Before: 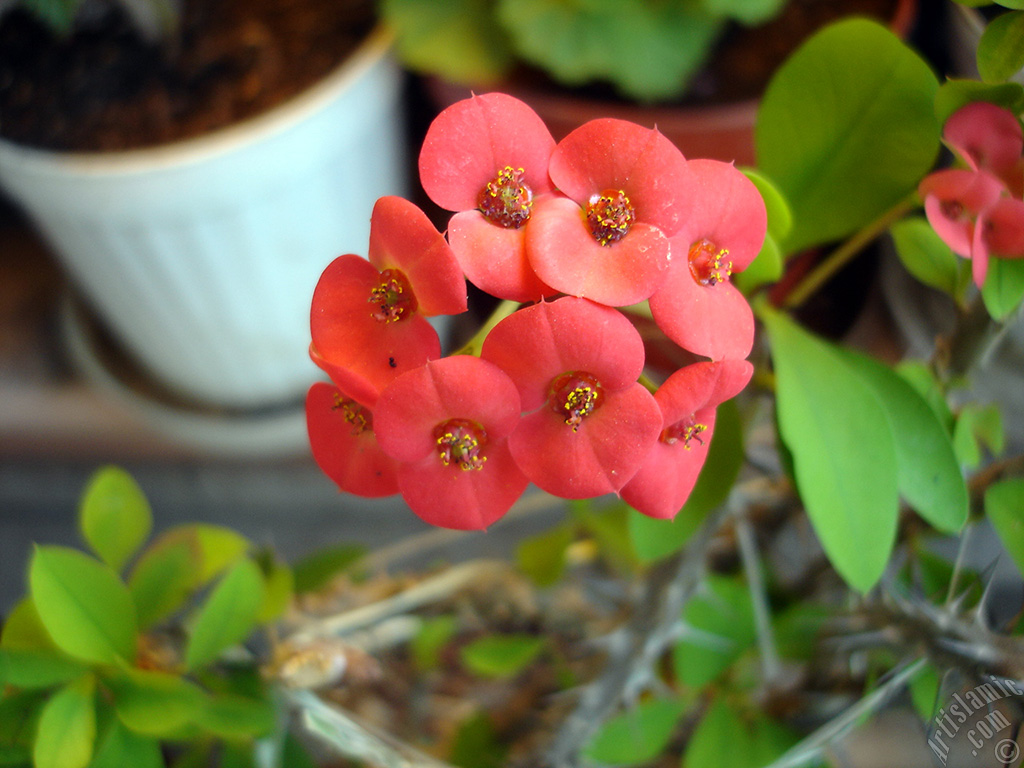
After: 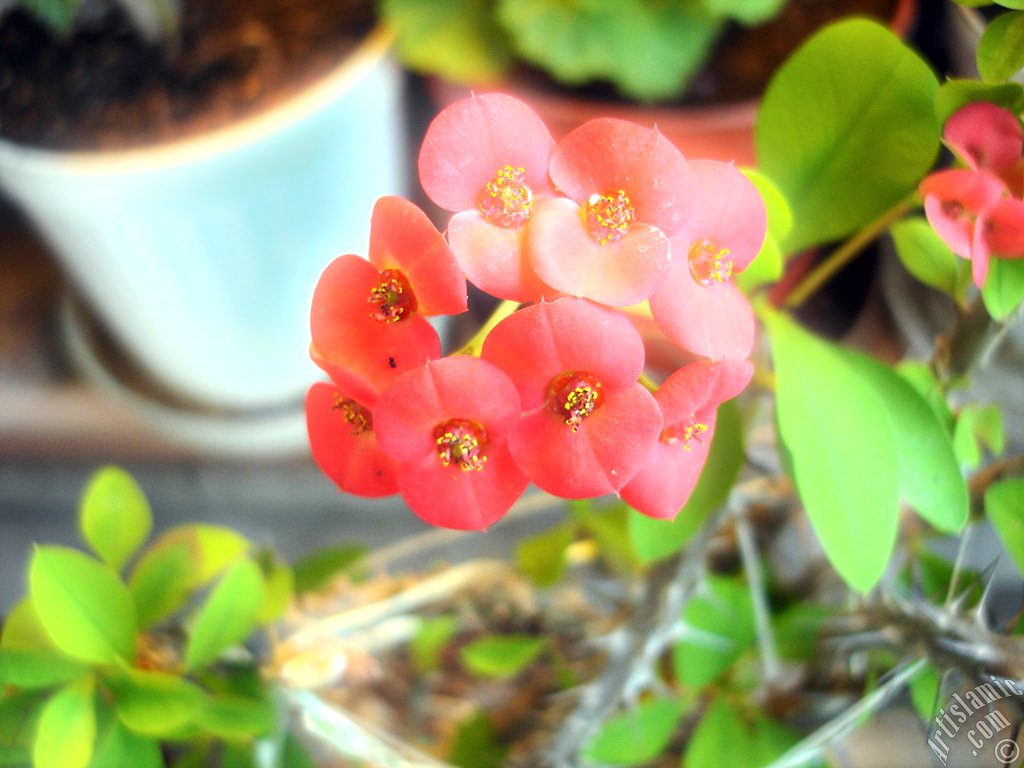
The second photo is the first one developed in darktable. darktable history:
rotate and perspective: automatic cropping original format, crop left 0, crop top 0
bloom: size 5%, threshold 95%, strength 15%
exposure: black level correction 0, exposure 1.1 EV, compensate highlight preservation false
local contrast: mode bilateral grid, contrast 20, coarseness 50, detail 120%, midtone range 0.2
